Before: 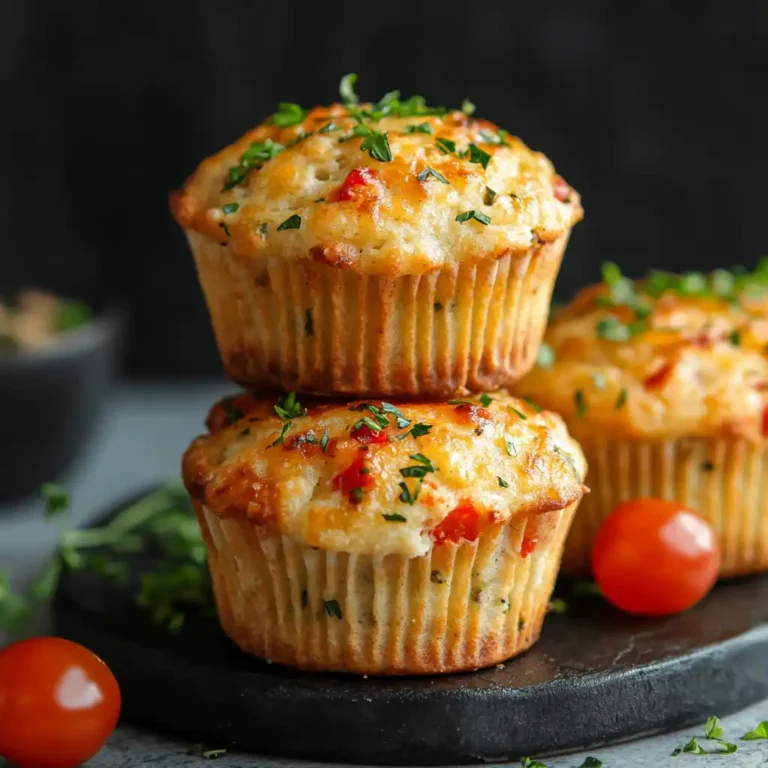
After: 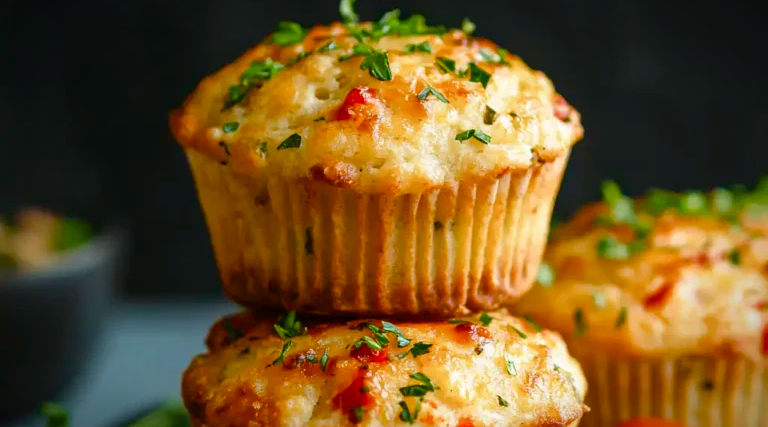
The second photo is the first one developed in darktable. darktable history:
color balance rgb: linear chroma grading › global chroma 19.552%, perceptual saturation grading › global saturation 0.141%, perceptual saturation grading › highlights -33.183%, perceptual saturation grading › mid-tones 14.96%, perceptual saturation grading › shadows 49.196%, global vibrance 20%
velvia: on, module defaults
crop and rotate: top 10.605%, bottom 33.777%
vignetting: fall-off start 78.57%, brightness -0.601, saturation 0.001, width/height ratio 1.327
